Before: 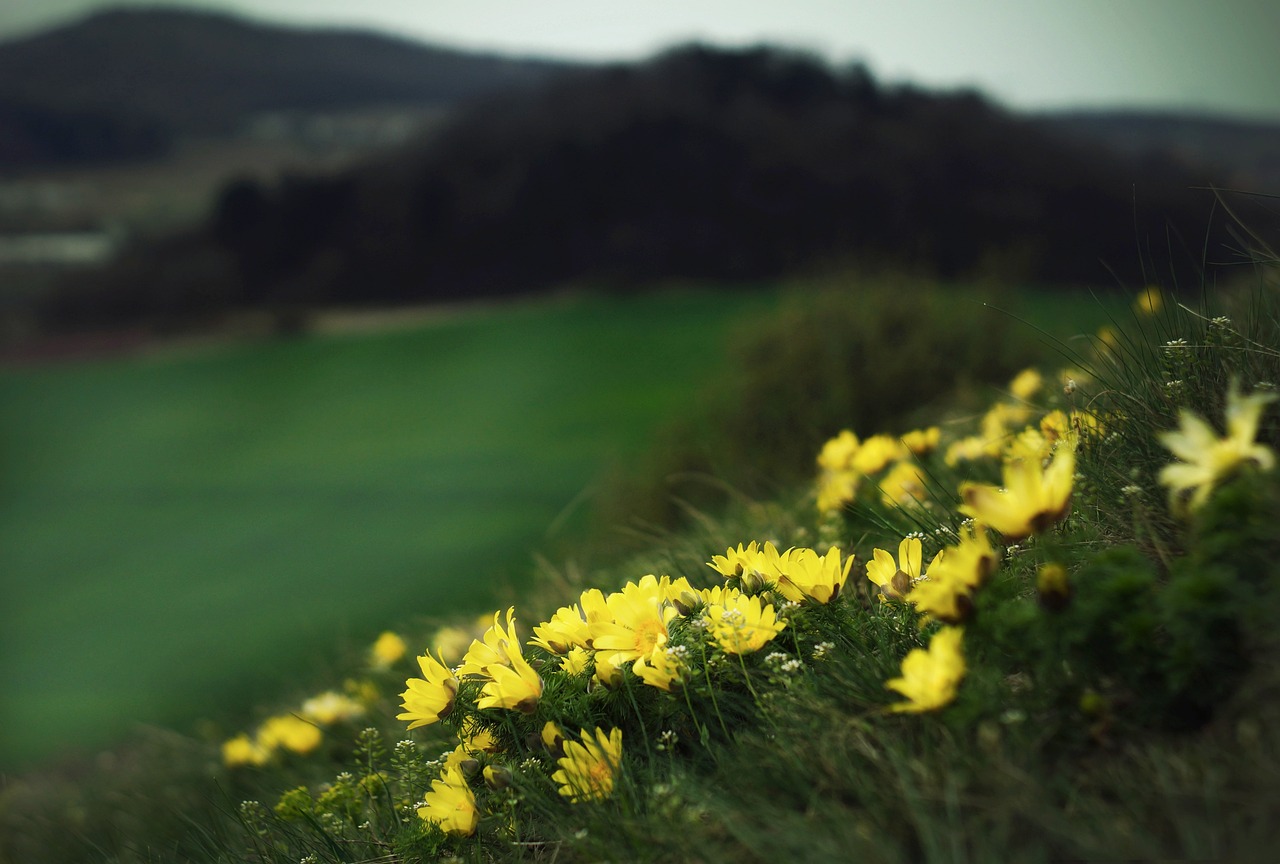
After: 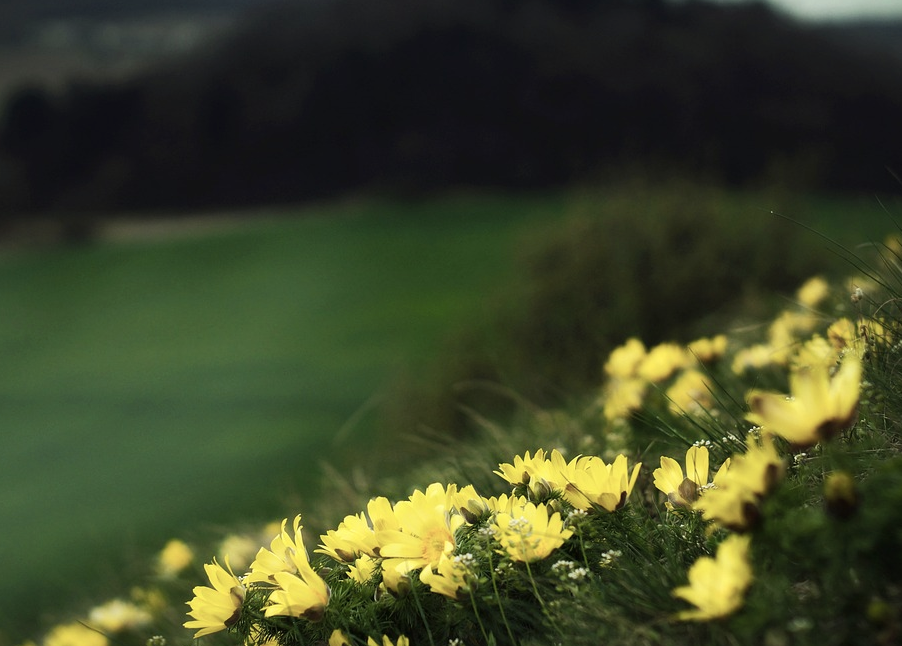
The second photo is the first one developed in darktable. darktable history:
crop and rotate: left 16.65%, top 10.666%, right 12.874%, bottom 14.554%
color calibration: output R [0.972, 0.068, -0.094, 0], output G [-0.178, 1.216, -0.086, 0], output B [0.095, -0.136, 0.98, 0], illuminant same as pipeline (D50), adaptation XYZ, x 0.346, y 0.359, temperature 5002.74 K
contrast brightness saturation: contrast 0.1, saturation -0.304
